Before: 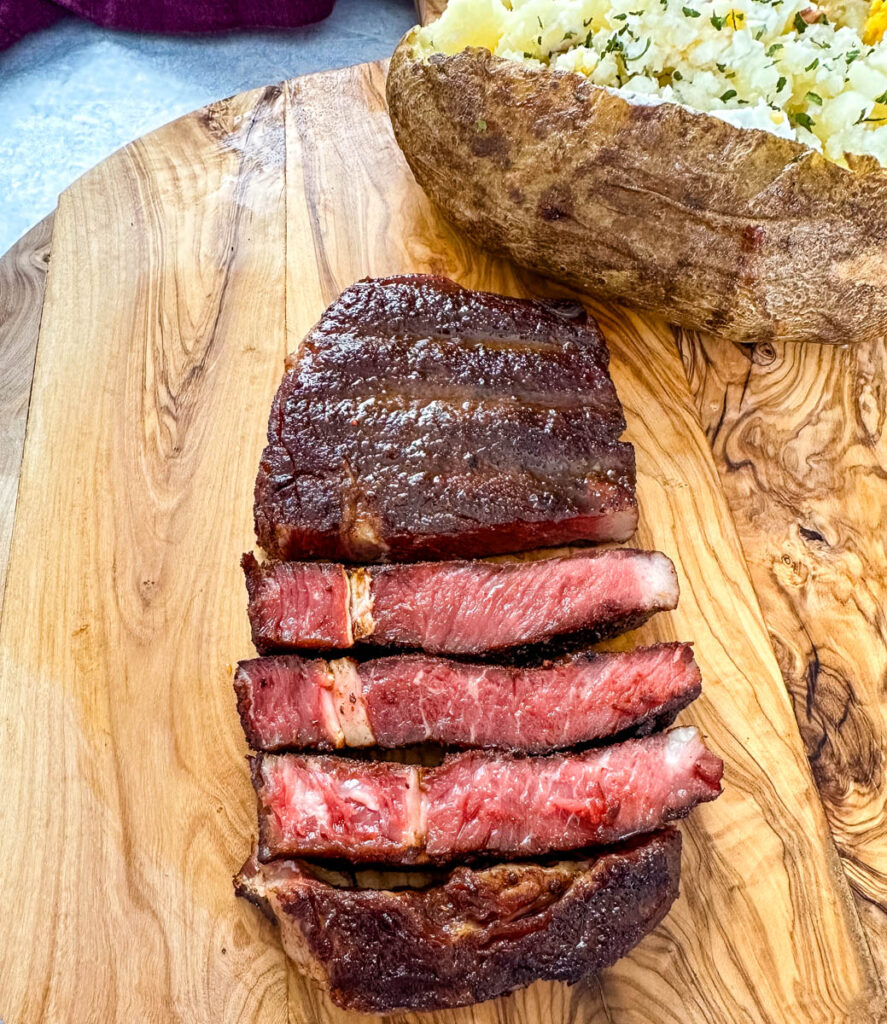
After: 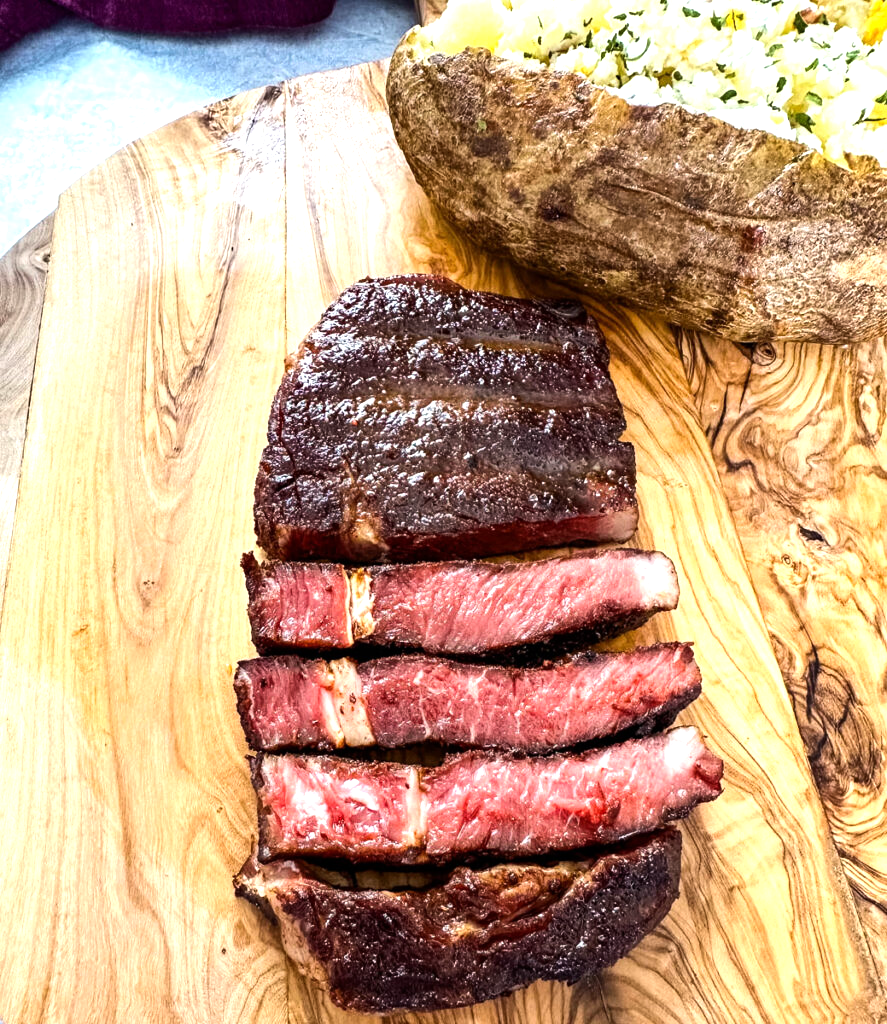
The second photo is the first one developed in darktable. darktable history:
tone equalizer: -8 EV -0.772 EV, -7 EV -0.702 EV, -6 EV -0.575 EV, -5 EV -0.371 EV, -3 EV 0.403 EV, -2 EV 0.6 EV, -1 EV 0.695 EV, +0 EV 0.741 EV, edges refinement/feathering 500, mask exposure compensation -1.57 EV, preserve details no
